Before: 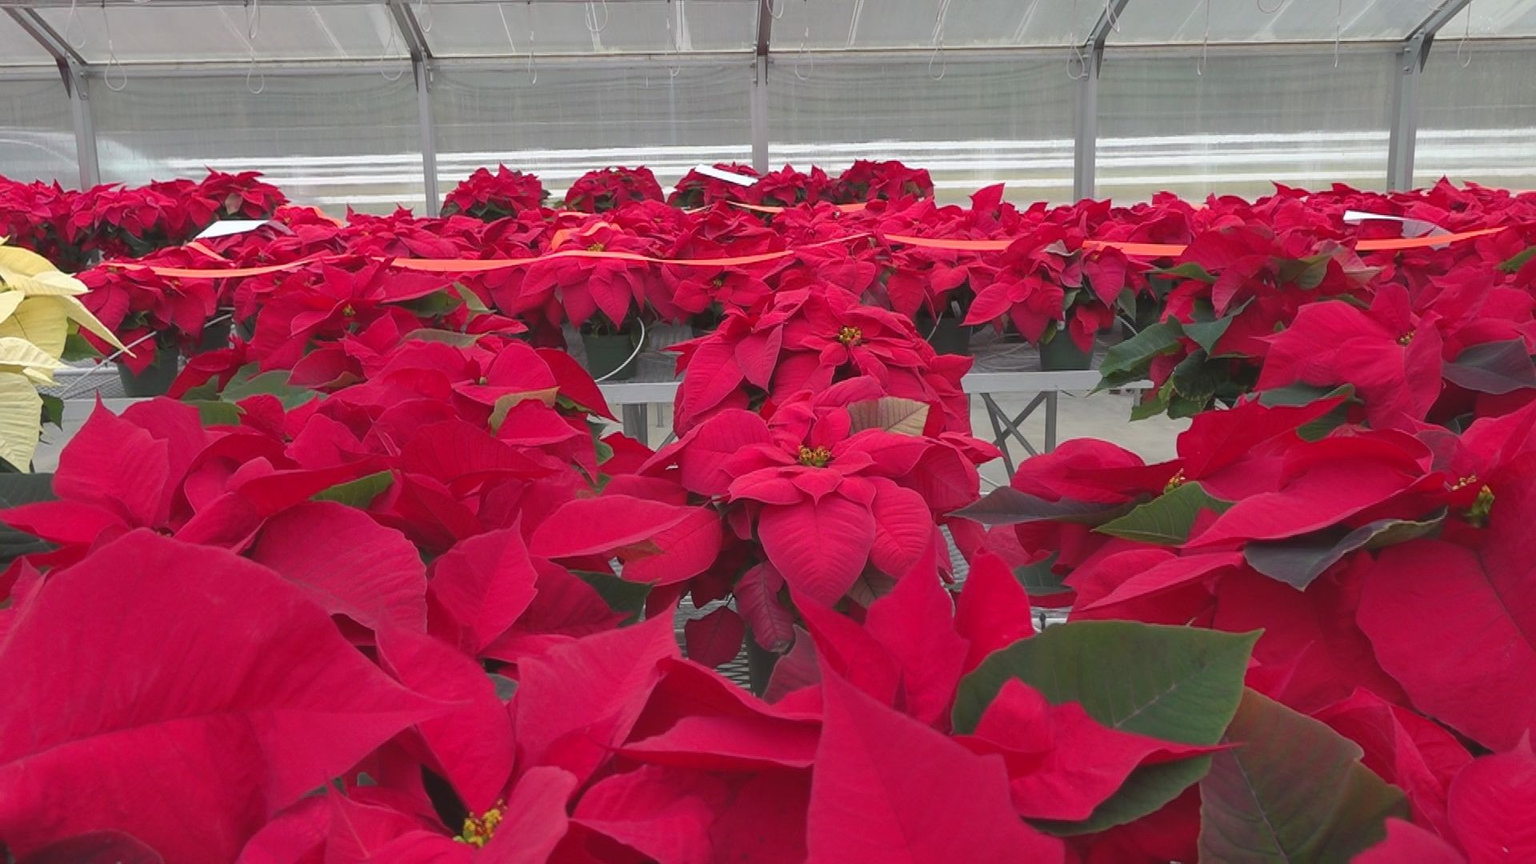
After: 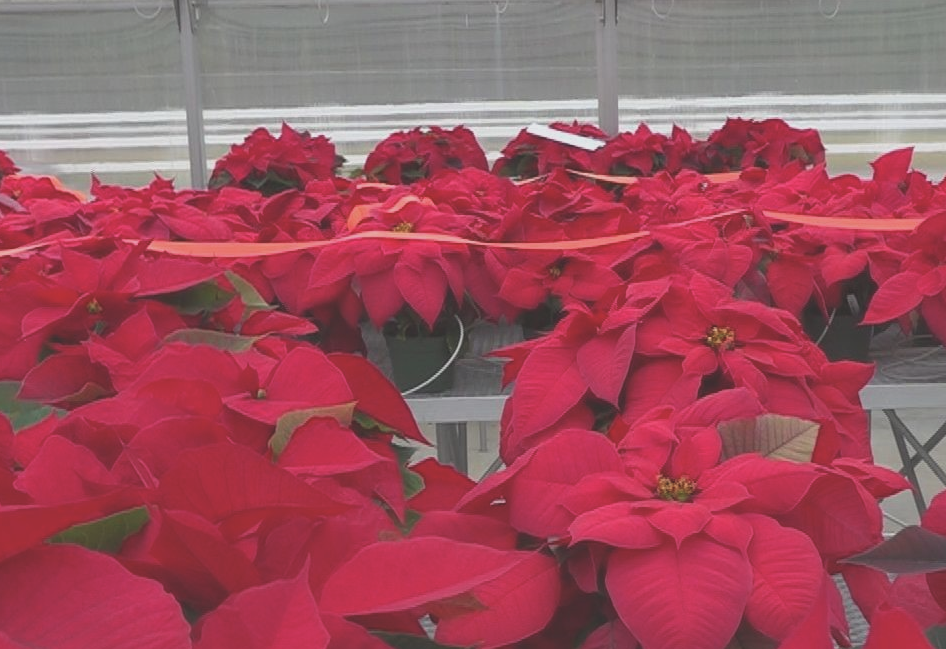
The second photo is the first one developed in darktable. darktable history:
crop: left 17.835%, top 7.675%, right 32.881%, bottom 32.213%
contrast brightness saturation: contrast -0.1, saturation -0.1
exposure: black level correction -0.015, exposure -0.125 EV, compensate highlight preservation false
